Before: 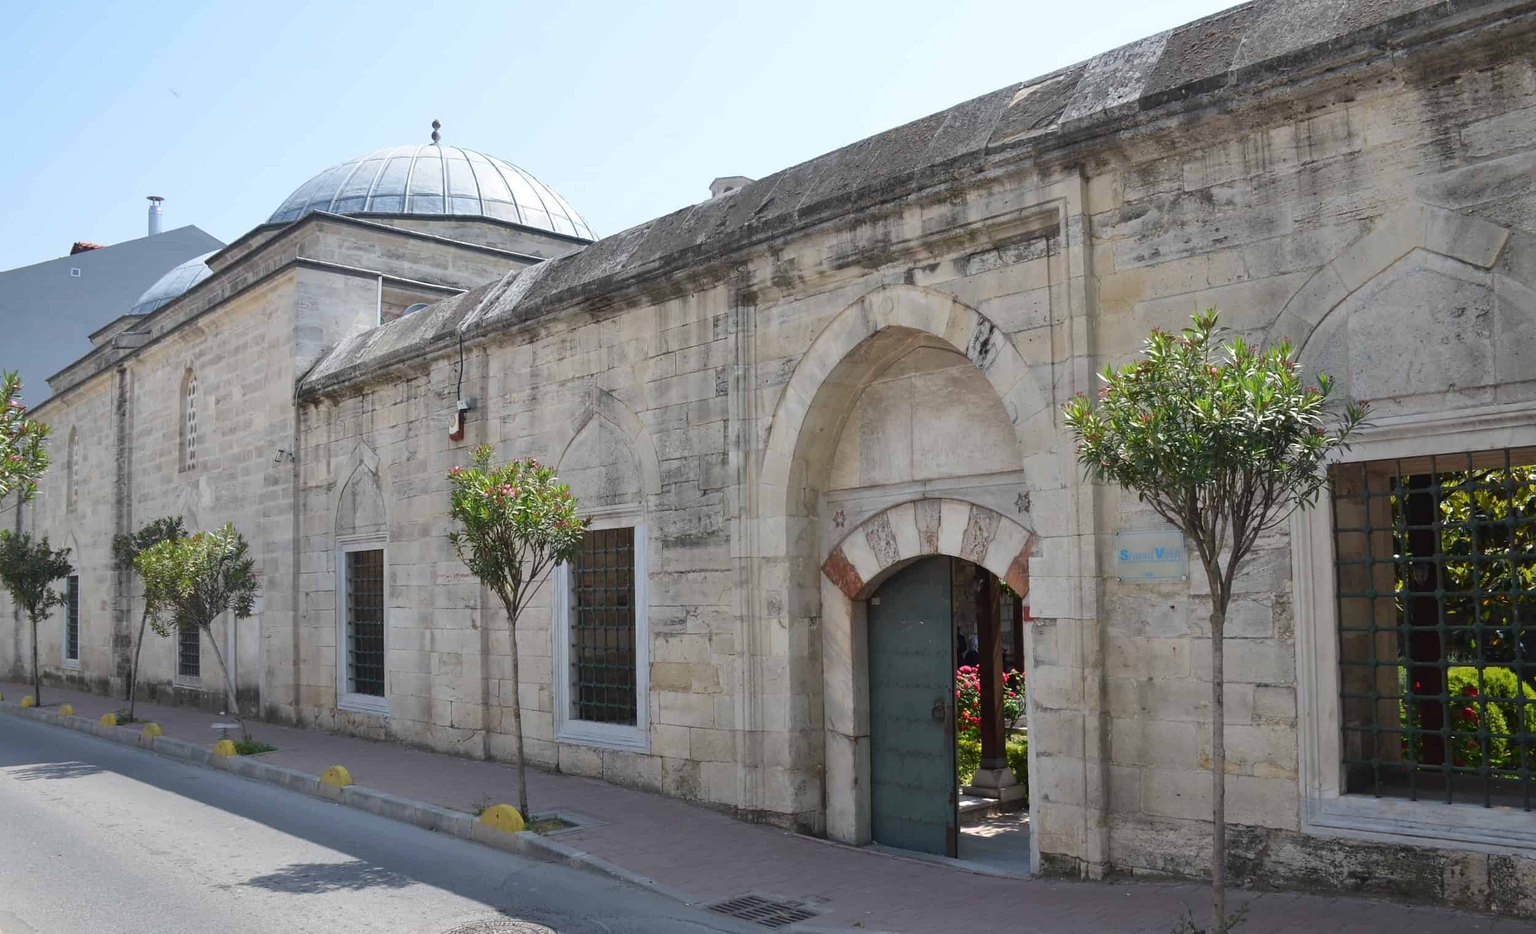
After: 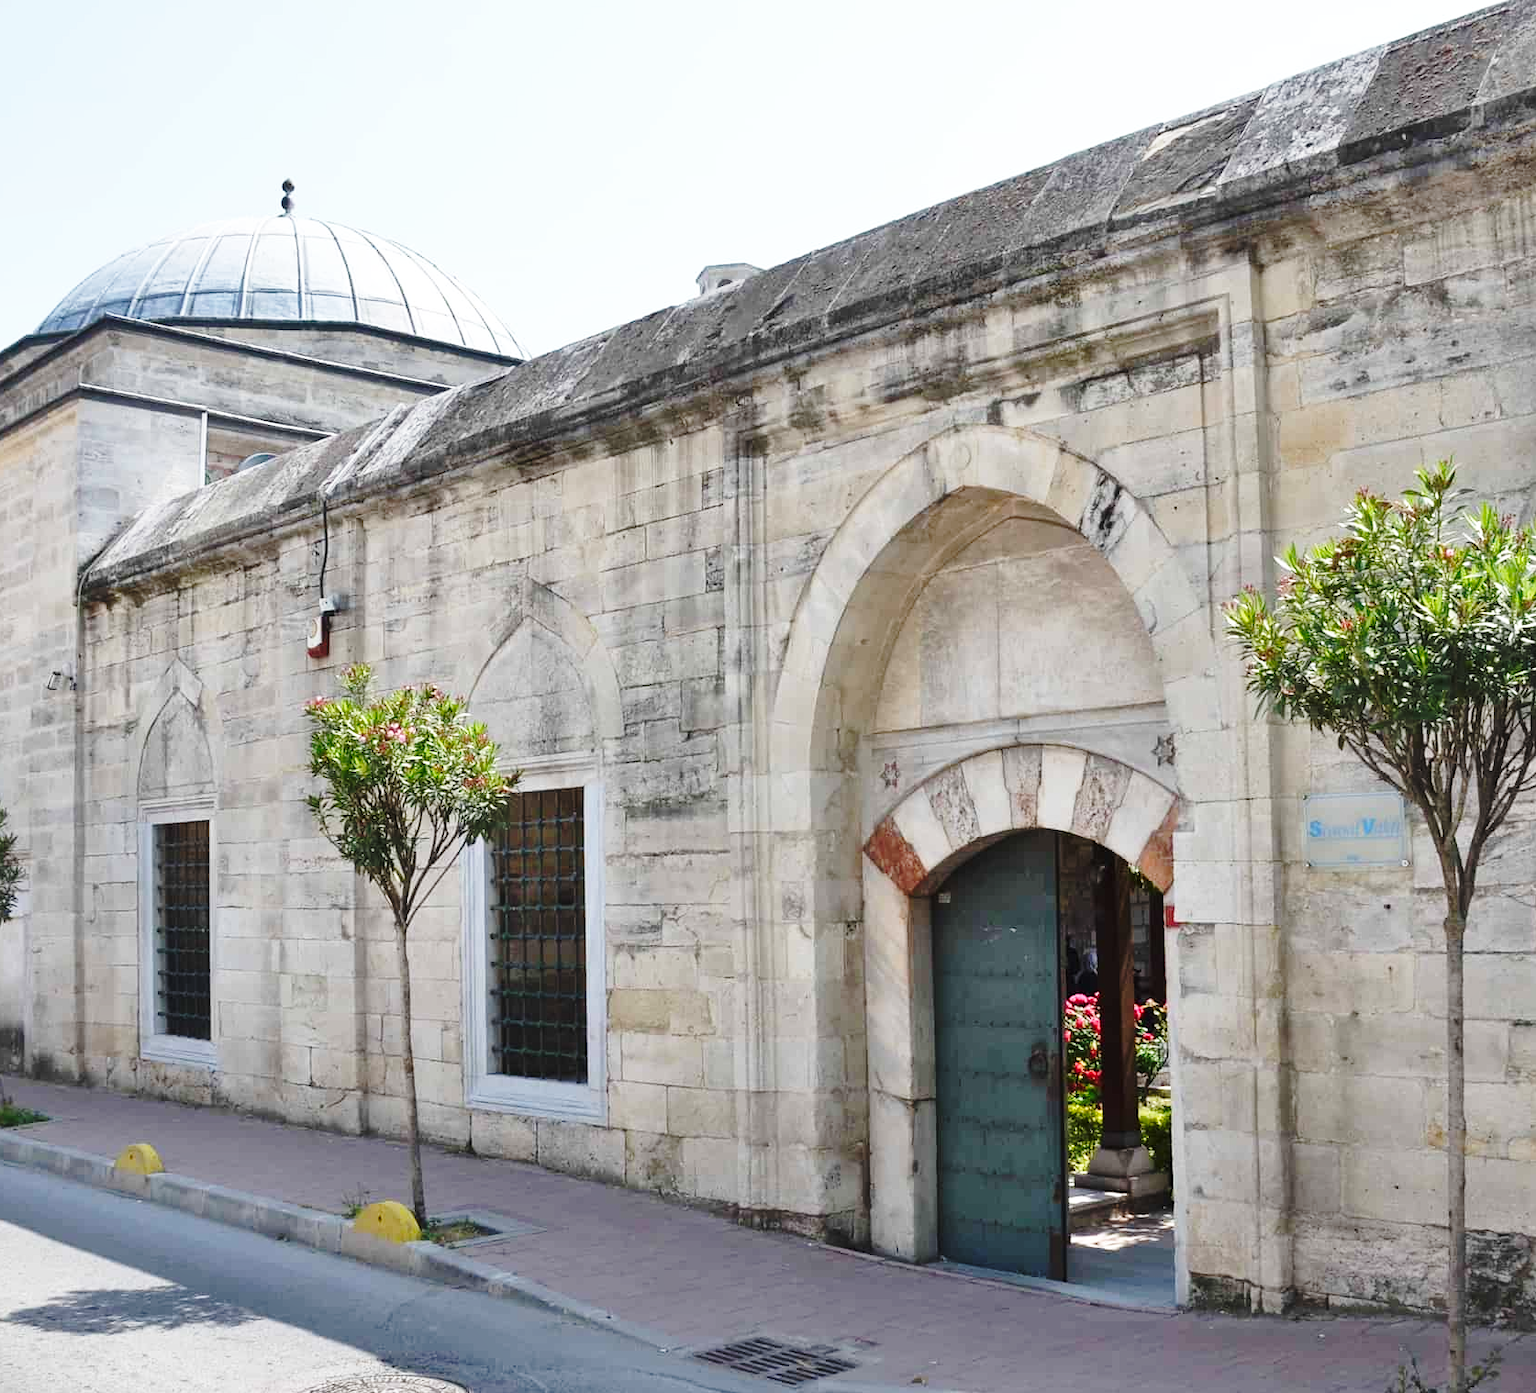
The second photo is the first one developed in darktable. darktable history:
crop and rotate: left 15.879%, right 17.146%
base curve: curves: ch0 [(0, 0) (0.036, 0.037) (0.121, 0.228) (0.46, 0.76) (0.859, 0.983) (1, 1)], preserve colors none
shadows and highlights: shadows 47.12, highlights -42.68, soften with gaussian
